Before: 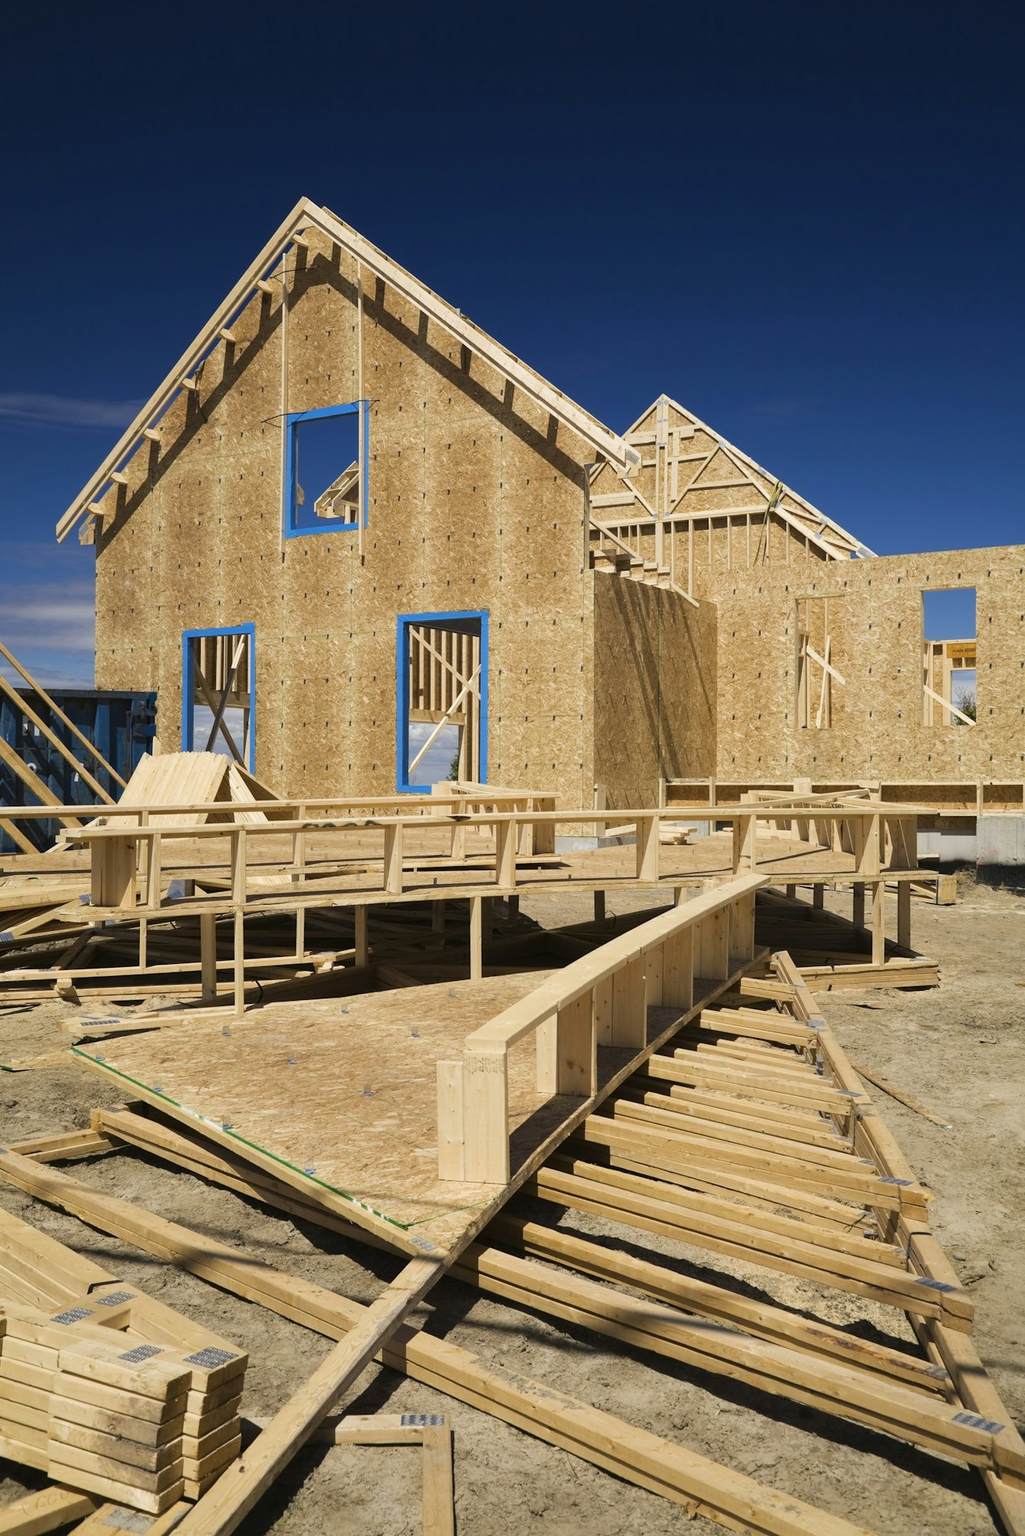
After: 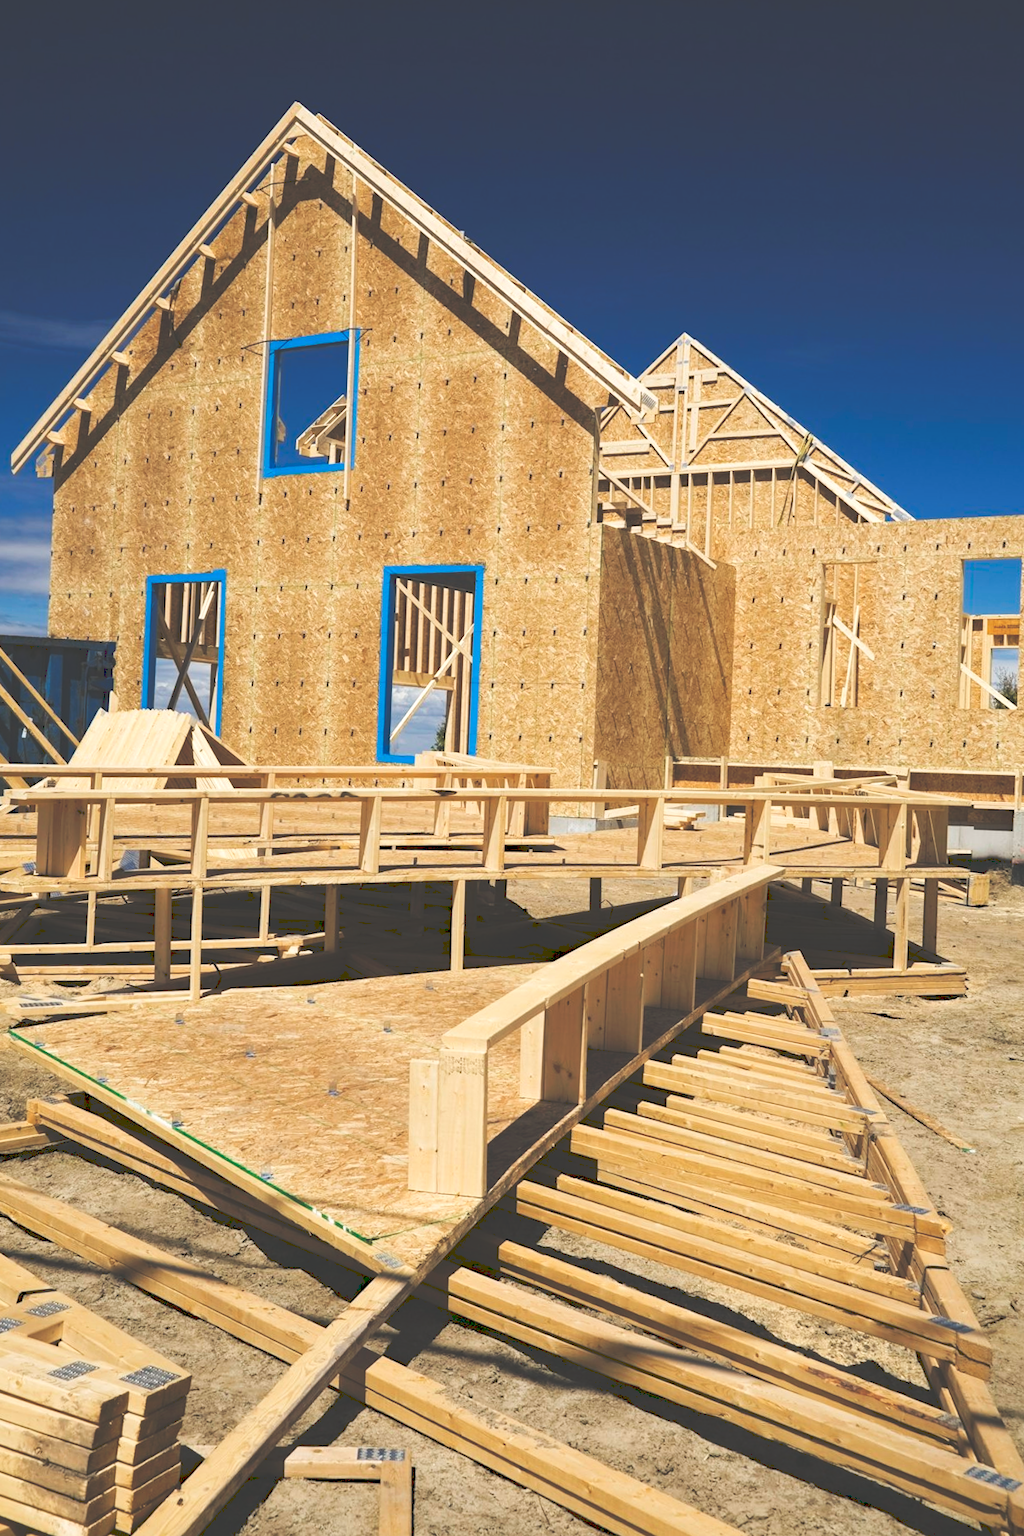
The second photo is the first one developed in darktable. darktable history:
haze removal: compatibility mode true, adaptive false
tone curve: curves: ch0 [(0, 0) (0.003, 0.224) (0.011, 0.229) (0.025, 0.234) (0.044, 0.242) (0.069, 0.249) (0.1, 0.256) (0.136, 0.265) (0.177, 0.285) (0.224, 0.304) (0.277, 0.337) (0.335, 0.385) (0.399, 0.435) (0.468, 0.507) (0.543, 0.59) (0.623, 0.674) (0.709, 0.763) (0.801, 0.852) (0.898, 0.931) (1, 1)], preserve colors none
levels: mode automatic, black 0.023%, white 99.97%, levels [0.062, 0.494, 0.925]
crop and rotate: angle -1.96°, left 3.097%, top 4.154%, right 1.586%, bottom 0.529%
